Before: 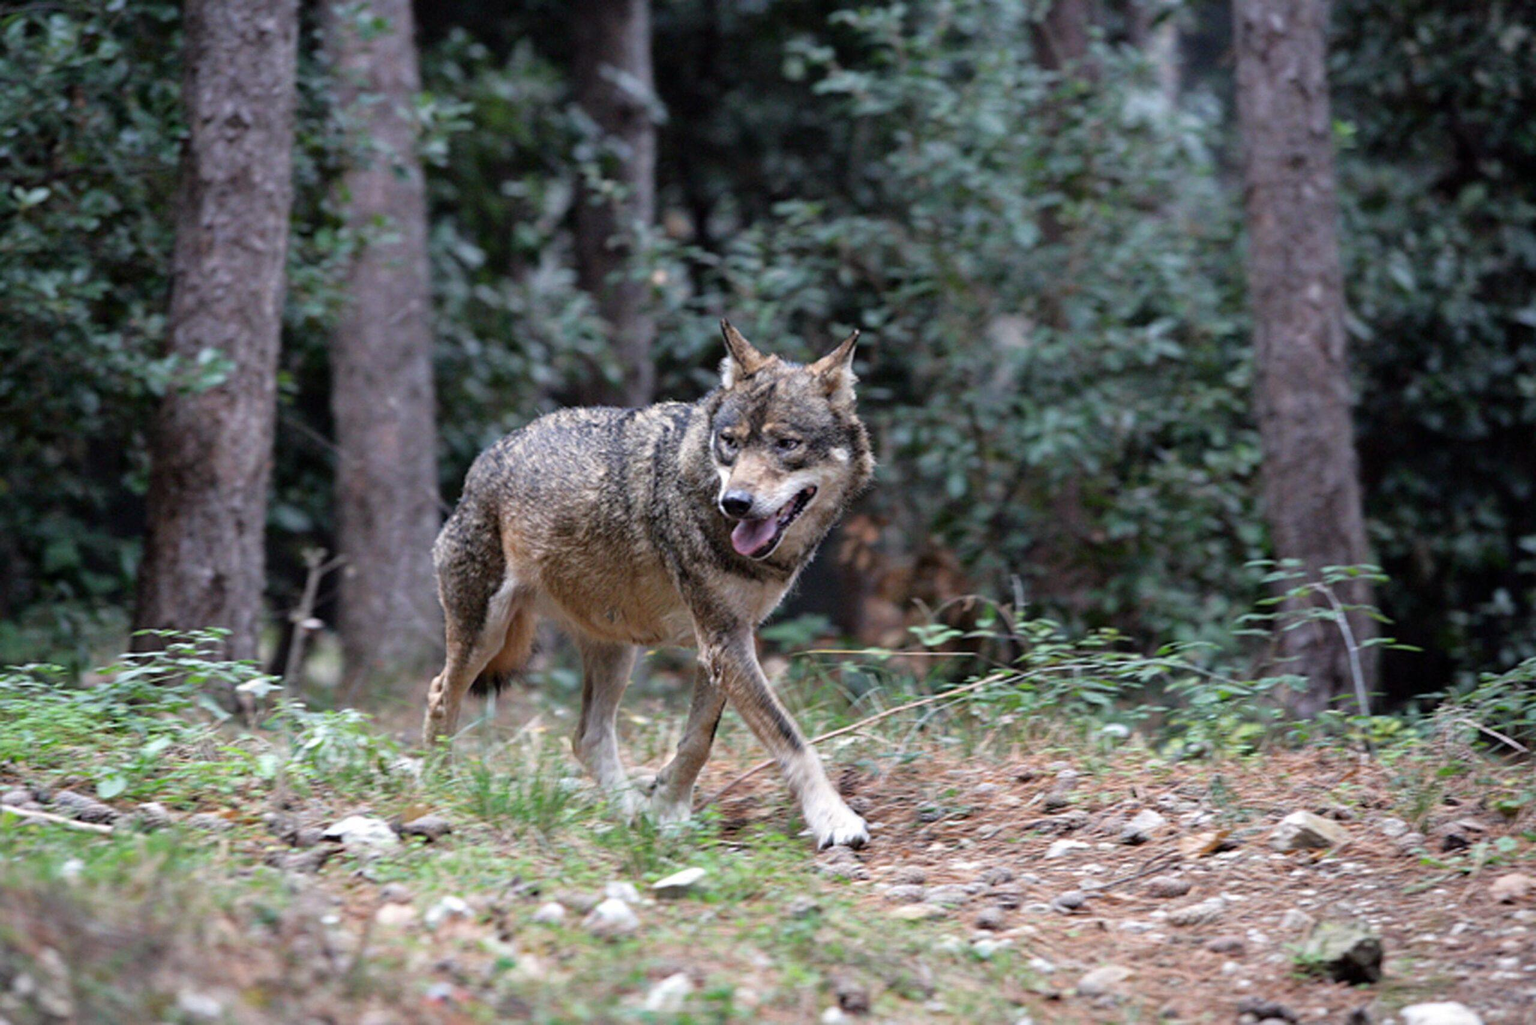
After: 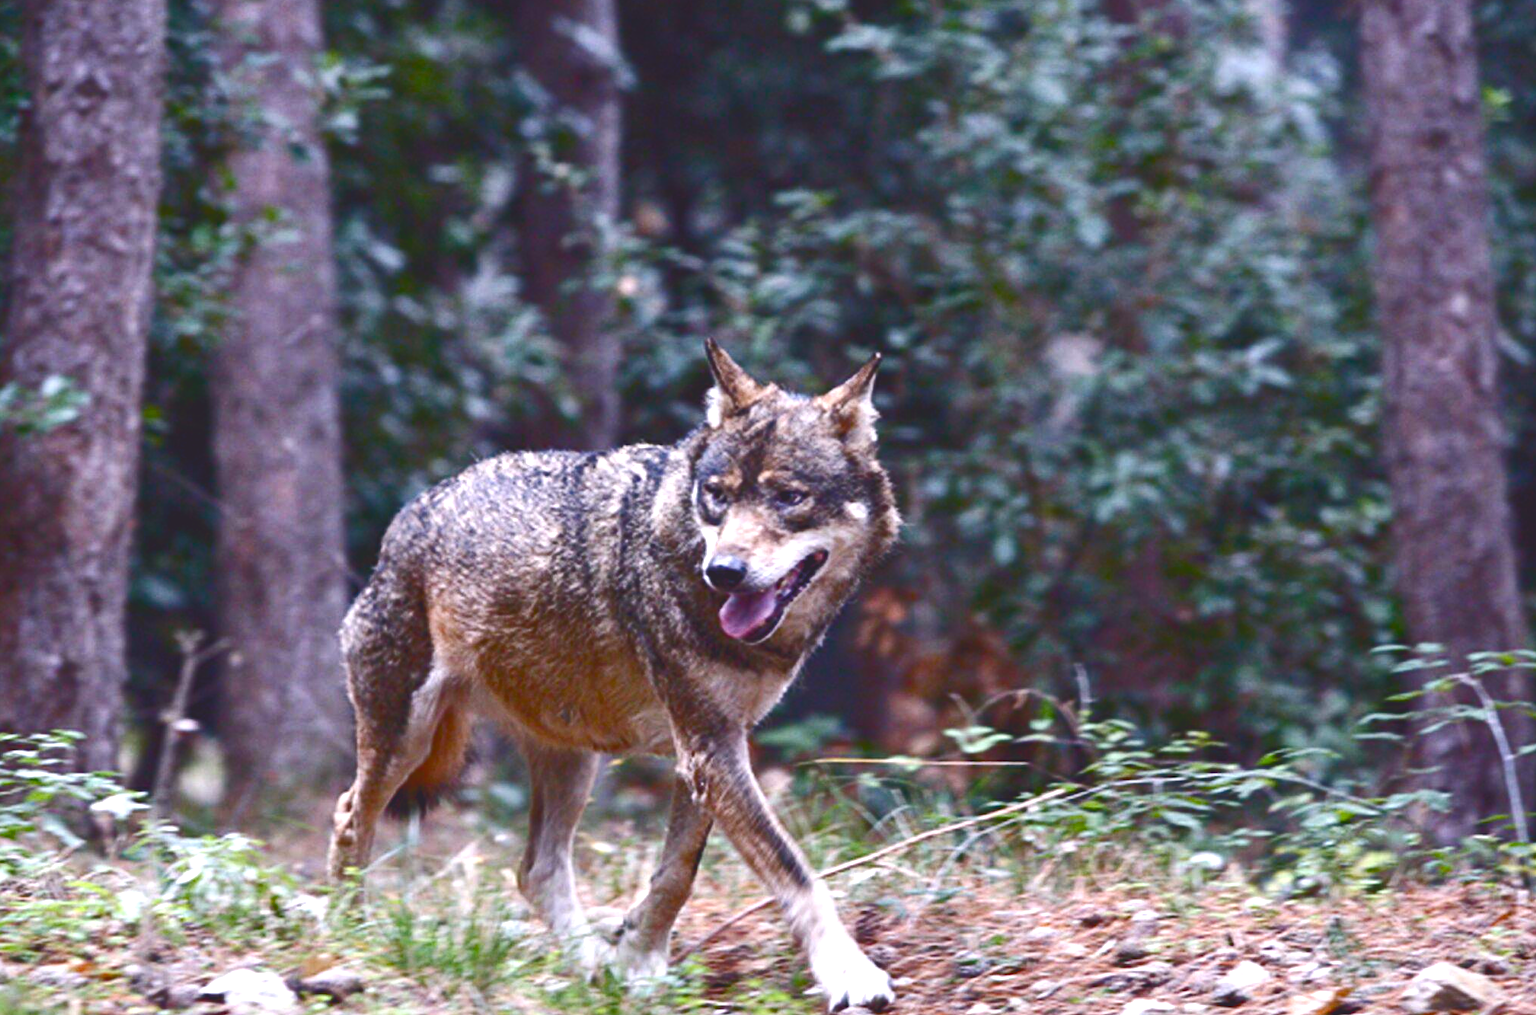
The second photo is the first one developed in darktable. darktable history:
contrast equalizer: octaves 7, y [[0.6 ×6], [0.55 ×6], [0 ×6], [0 ×6], [0 ×6]], mix 0.15
exposure: exposure 0.217 EV, compensate highlight preservation false
color balance rgb: perceptual saturation grading › global saturation 25%, perceptual saturation grading › highlights -50%, perceptual saturation grading › shadows 30%, perceptual brilliance grading › global brilliance 12%, global vibrance 20%
crop and rotate: left 10.77%, top 5.1%, right 10.41%, bottom 16.76%
tone curve: curves: ch0 [(0, 0.142) (0.384, 0.314) (0.752, 0.711) (0.991, 0.95)]; ch1 [(0.006, 0.129) (0.346, 0.384) (1, 1)]; ch2 [(0.003, 0.057) (0.261, 0.248) (1, 1)], color space Lab, independent channels
